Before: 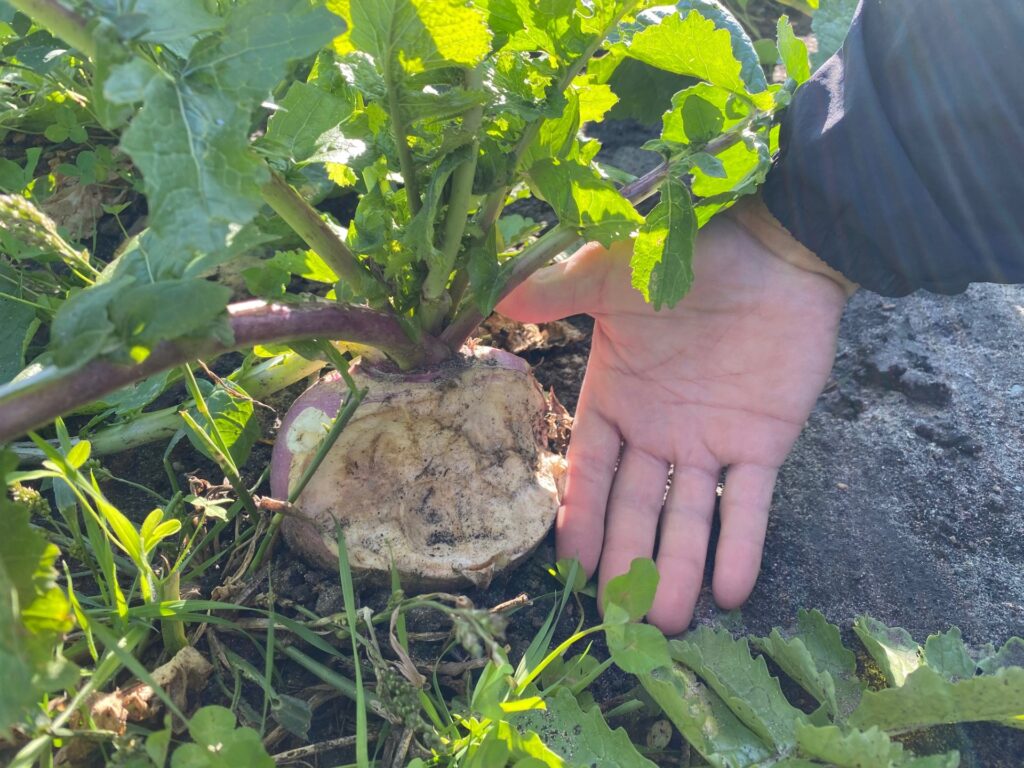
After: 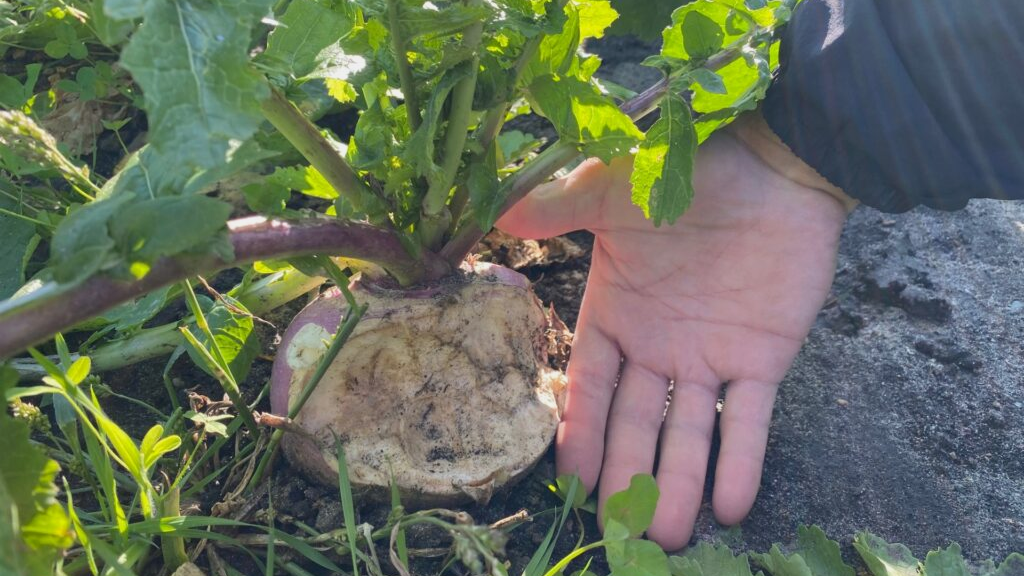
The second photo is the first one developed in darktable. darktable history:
crop: top 11.033%, bottom 13.876%
exposure: black level correction 0.001, exposure -0.197 EV, compensate highlight preservation false
